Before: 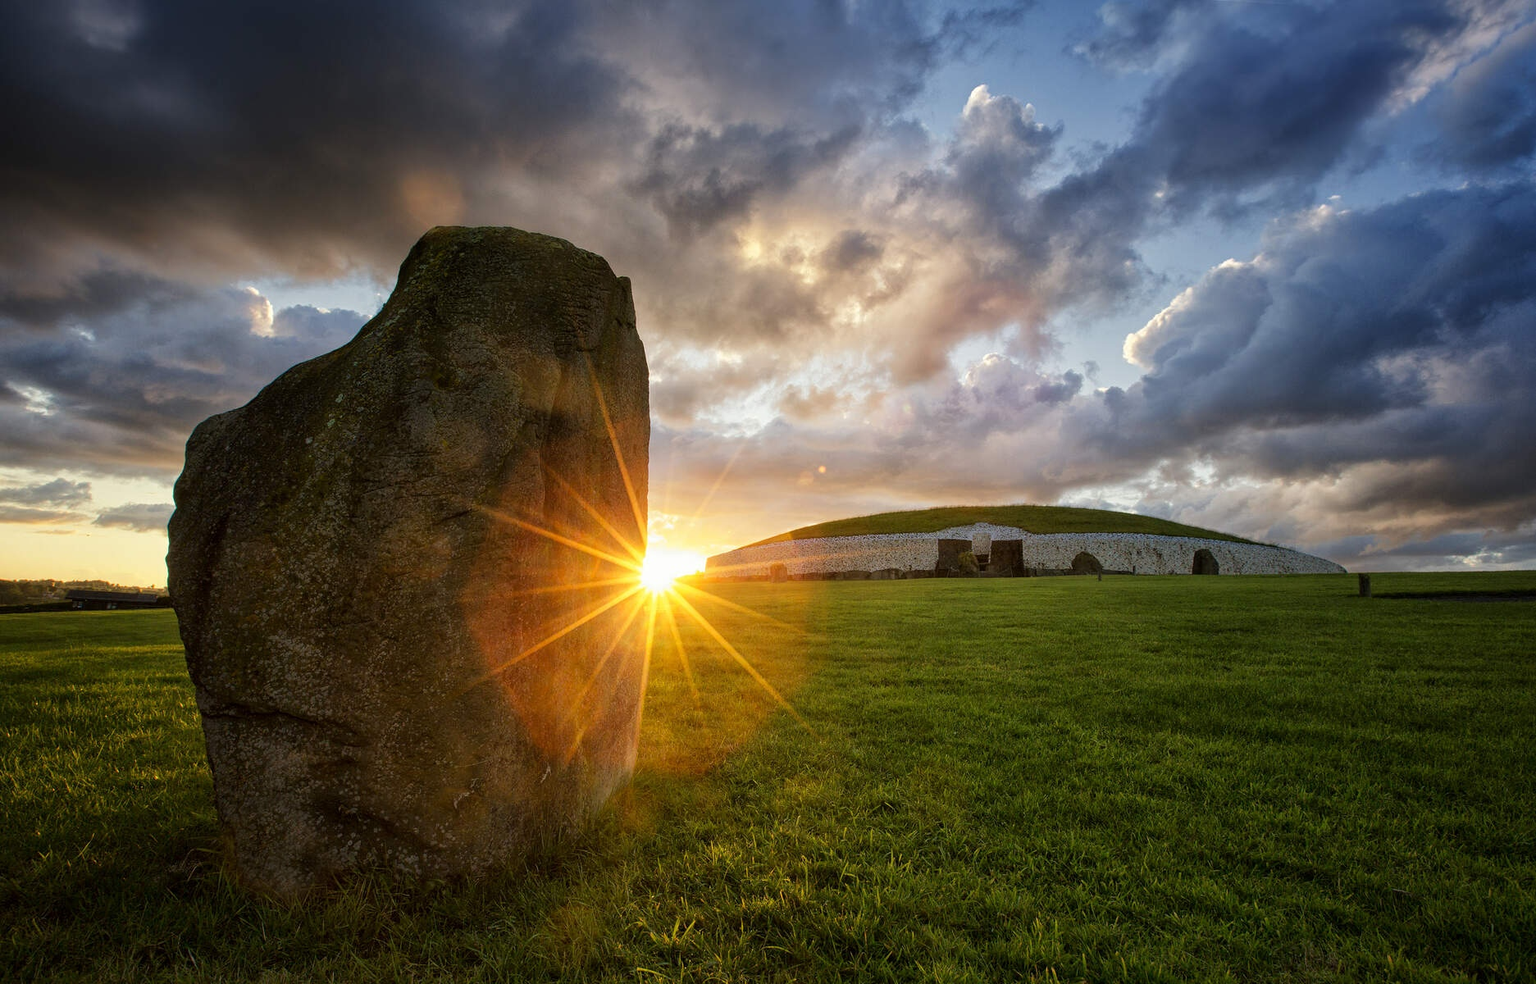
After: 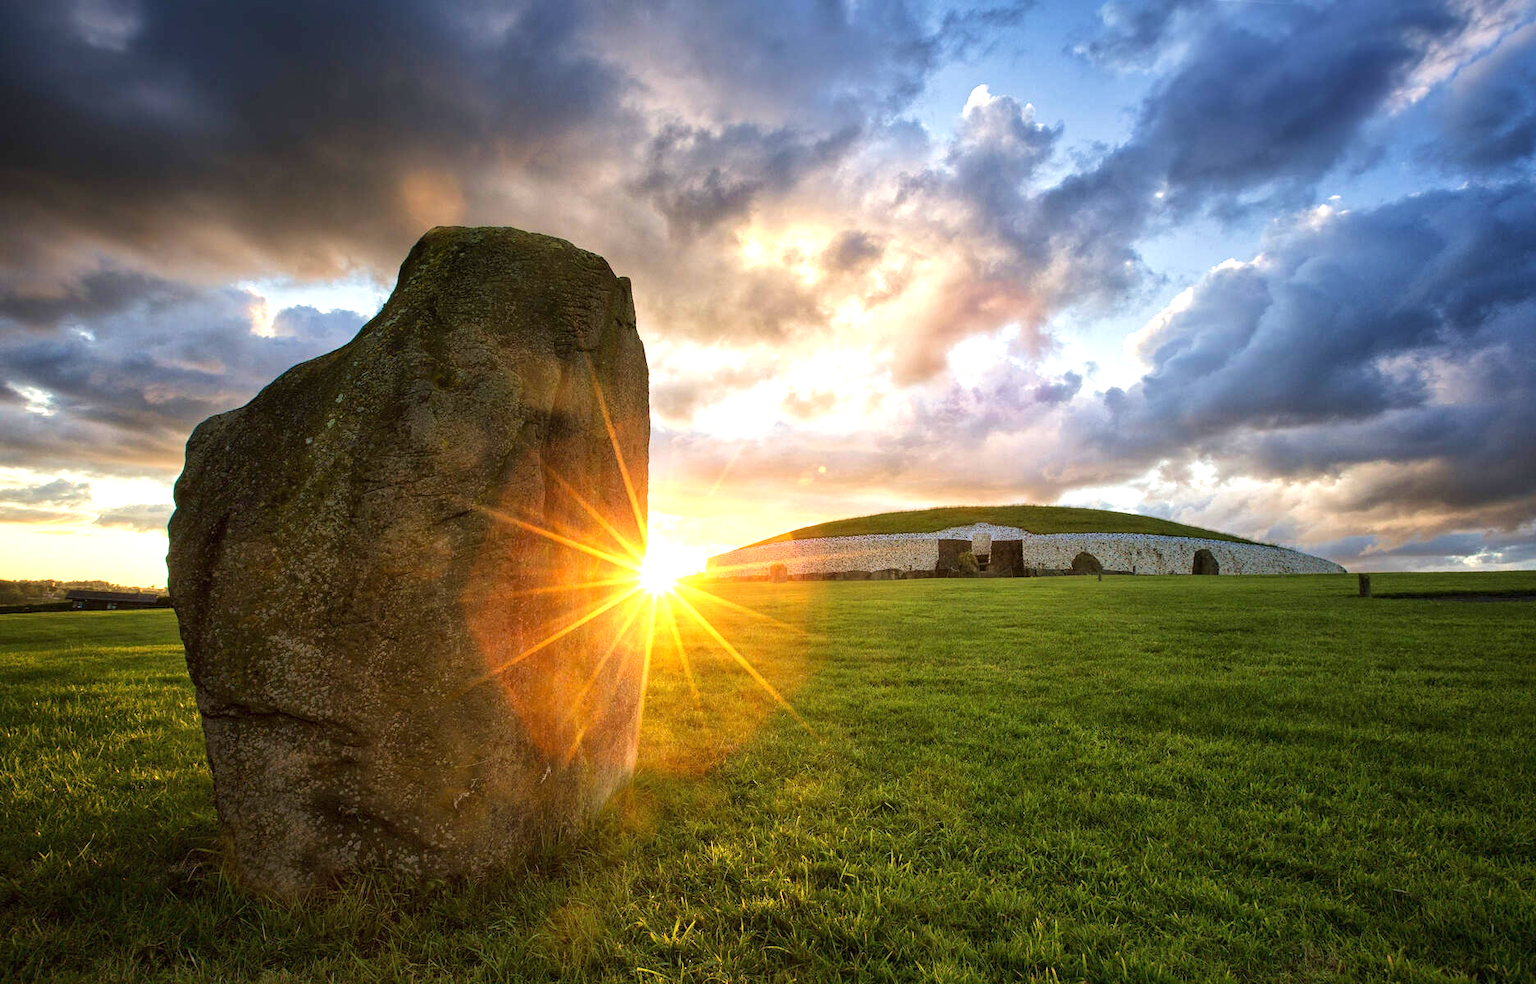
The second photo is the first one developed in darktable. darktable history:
velvia: on, module defaults
exposure: black level correction 0, exposure 0.9 EV, compensate highlight preservation false
